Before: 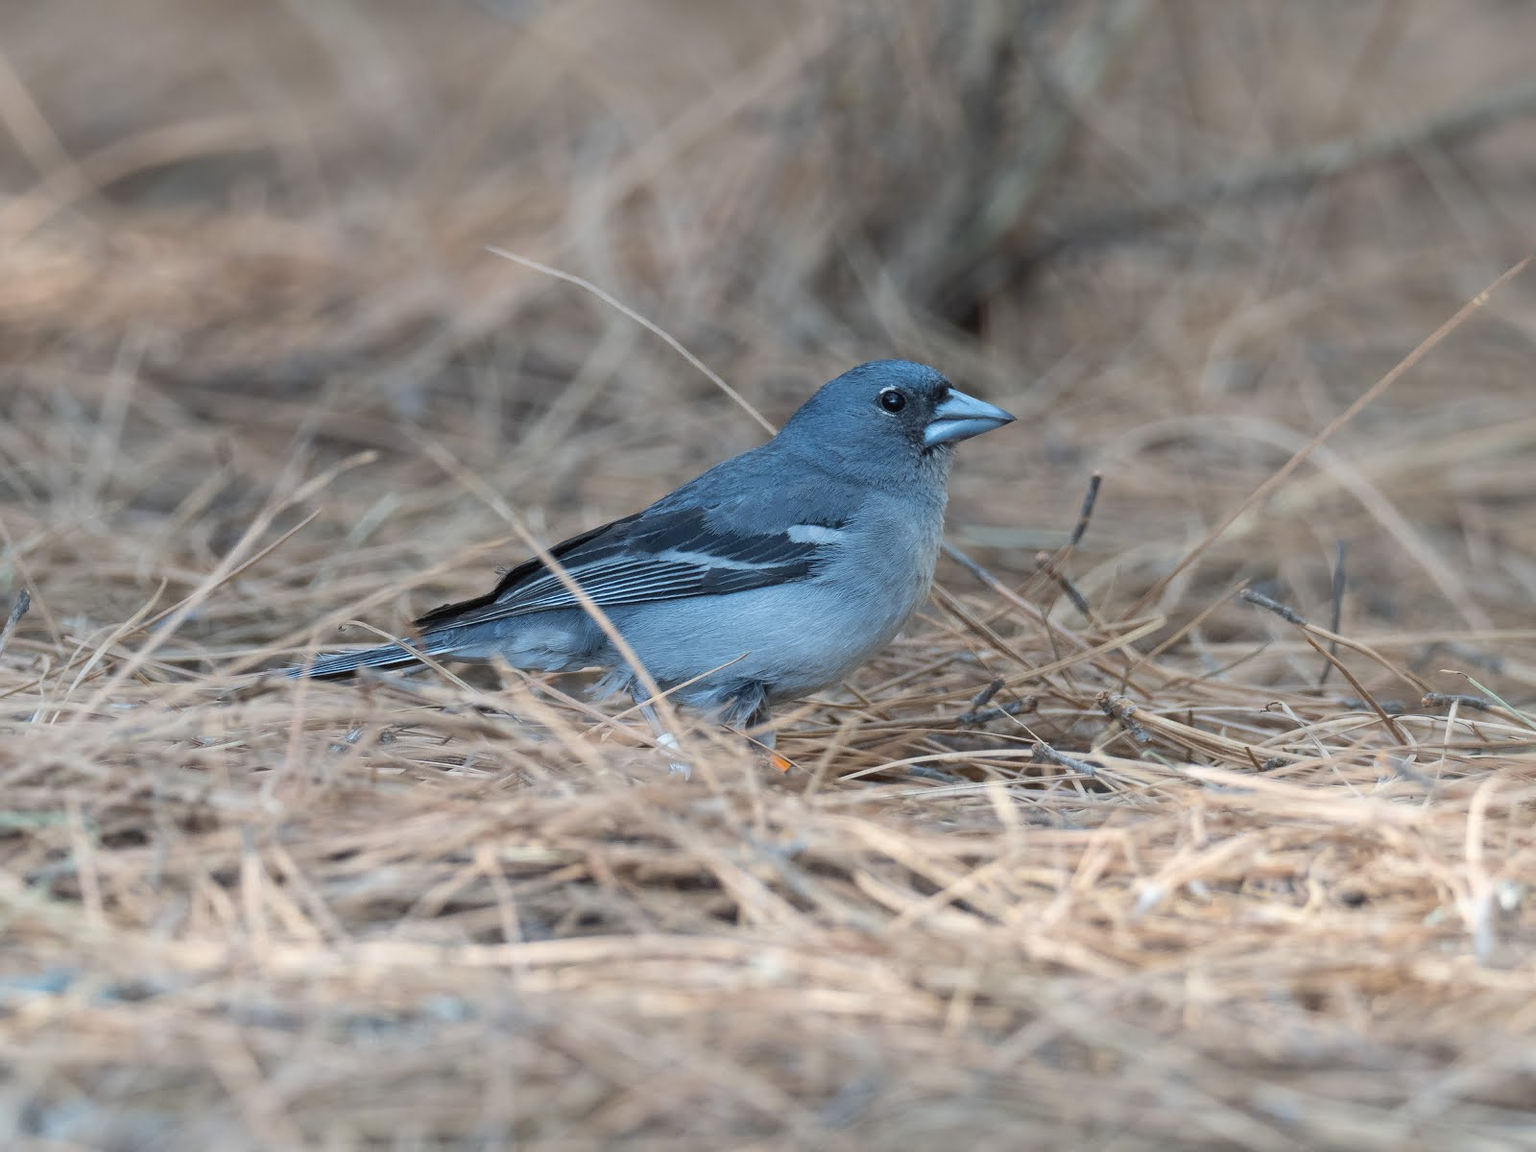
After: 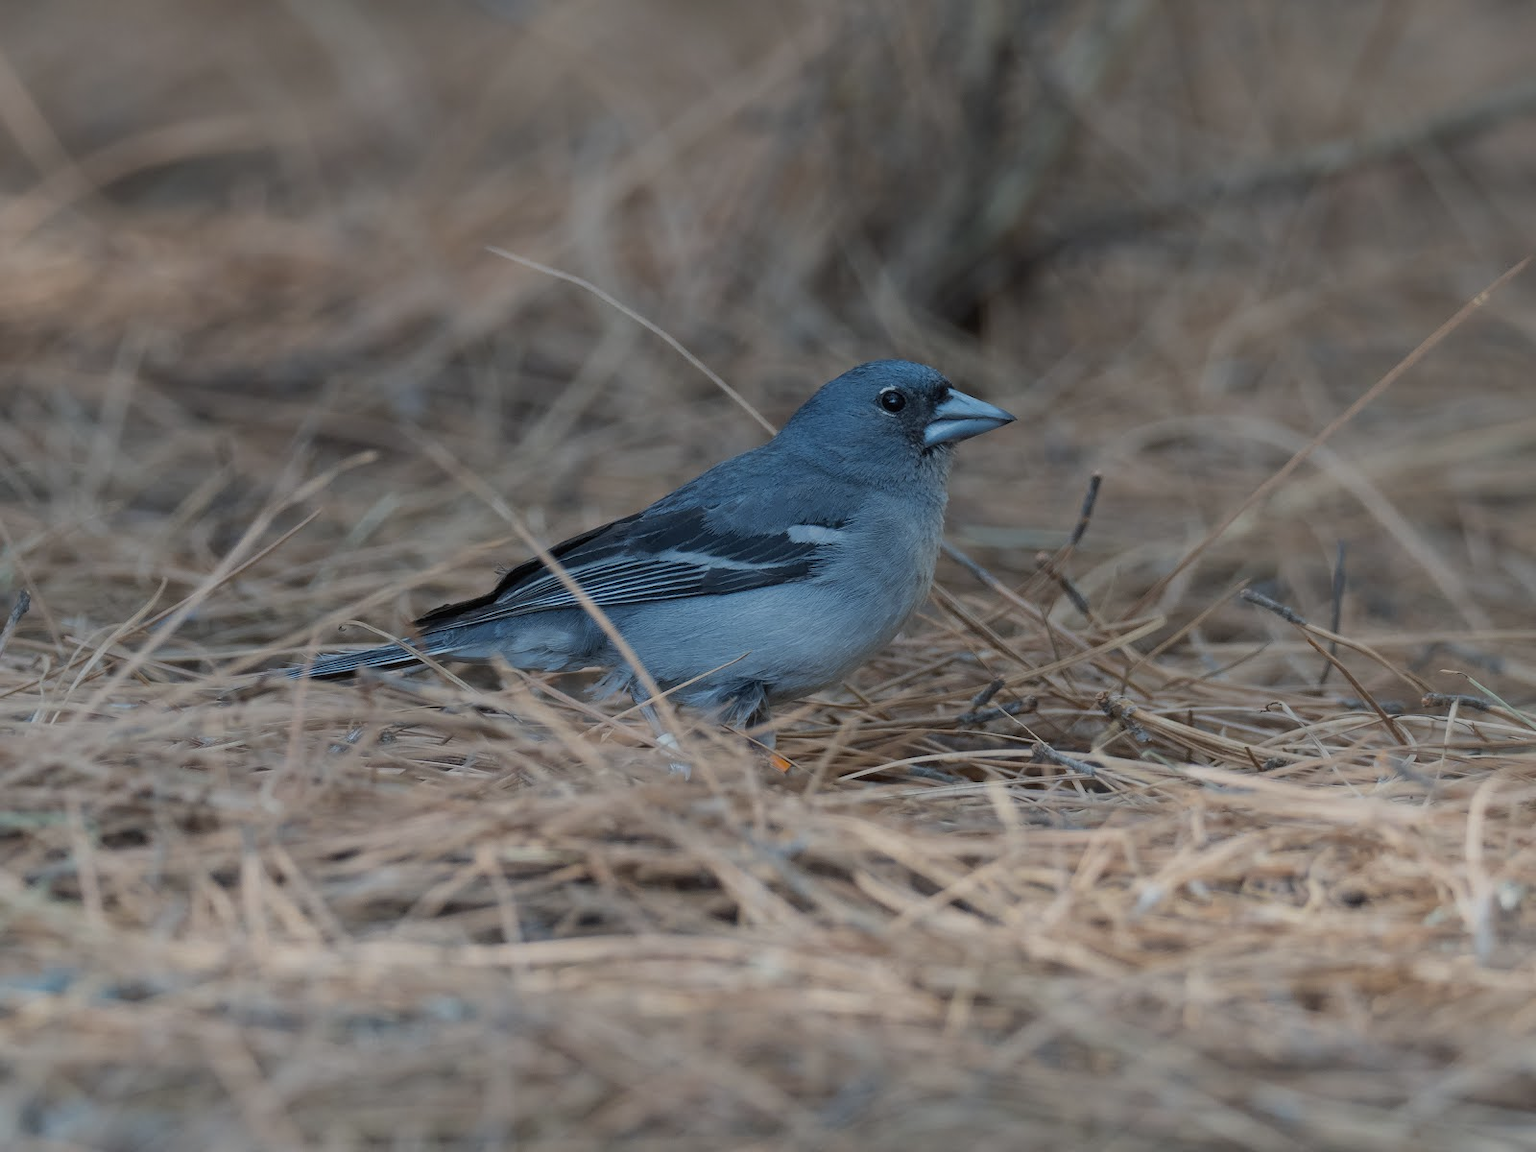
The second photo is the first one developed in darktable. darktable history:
exposure: black level correction 0, exposure -0.815 EV, compensate highlight preservation false
